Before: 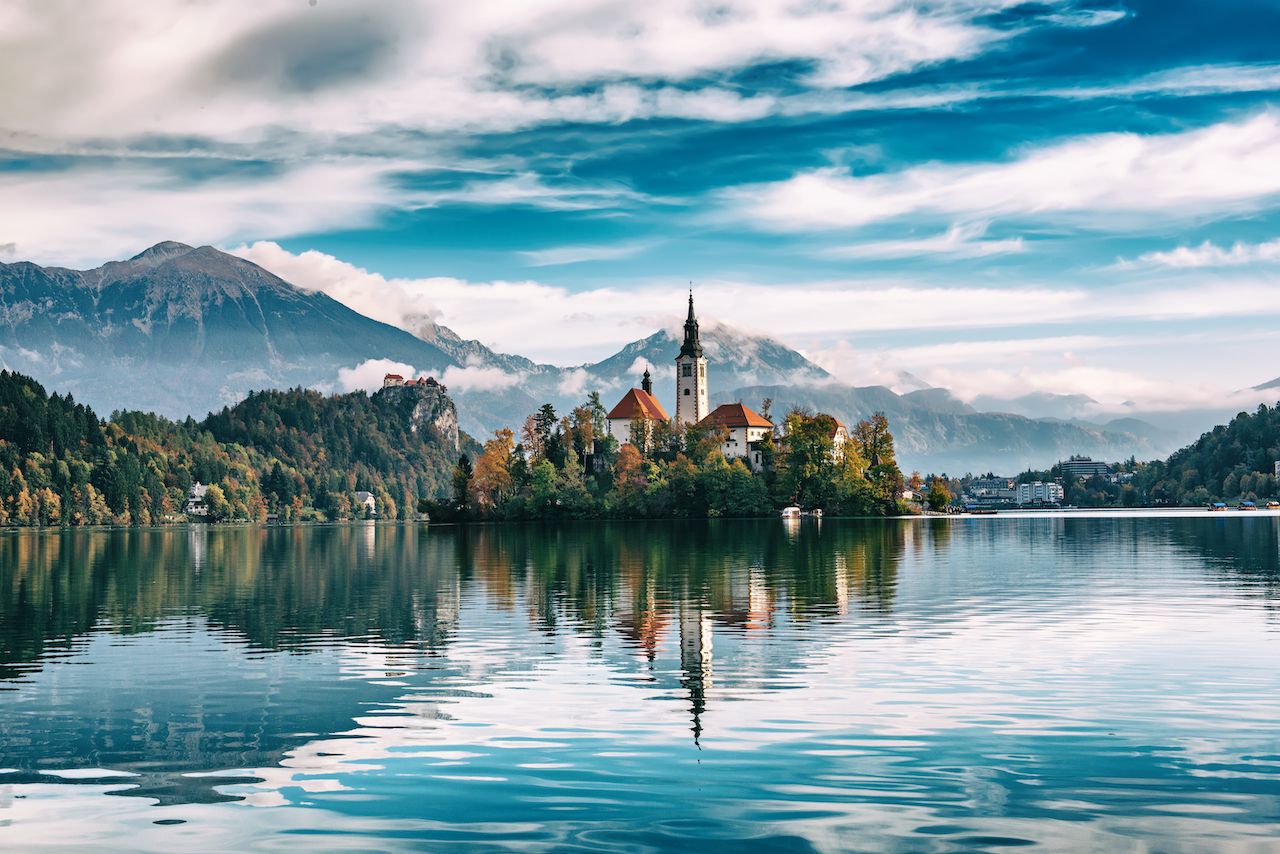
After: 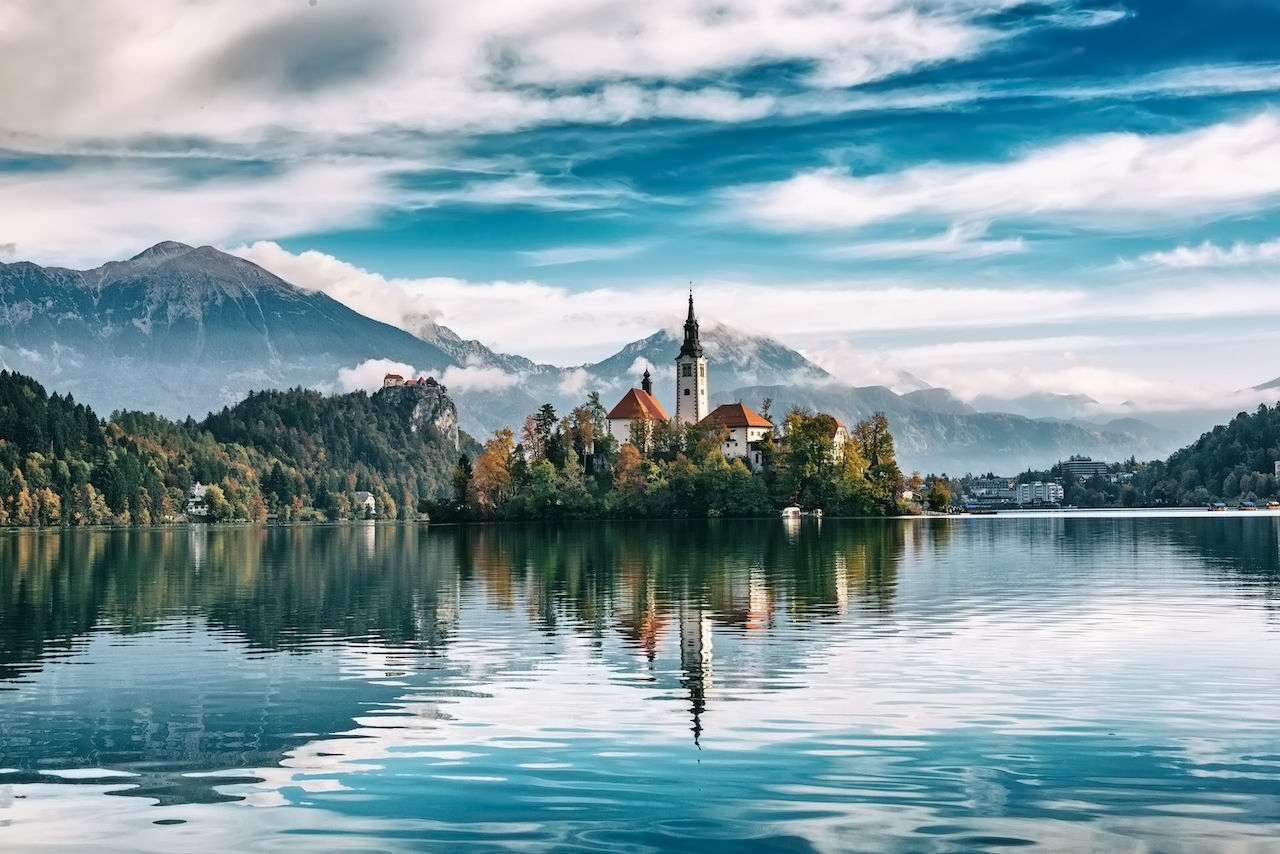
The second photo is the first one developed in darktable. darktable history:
contrast equalizer: octaves 7, y [[0.5 ×6], [0.5 ×6], [0.5 ×6], [0 ×6], [0, 0.039, 0.251, 0.29, 0.293, 0.292]]
